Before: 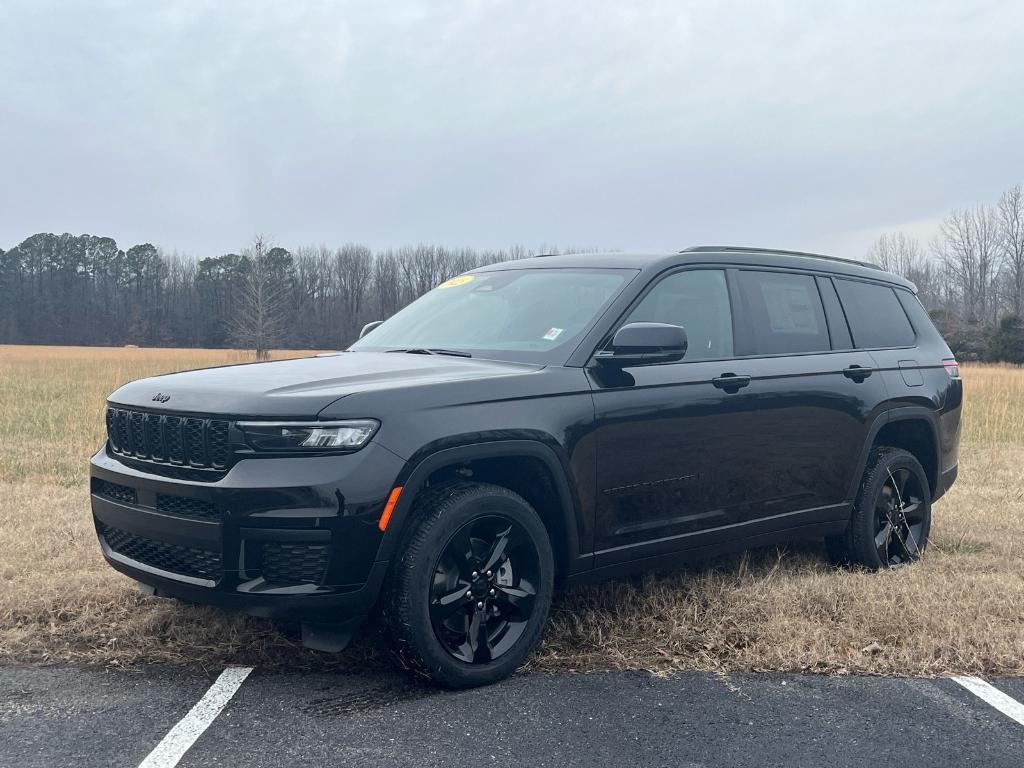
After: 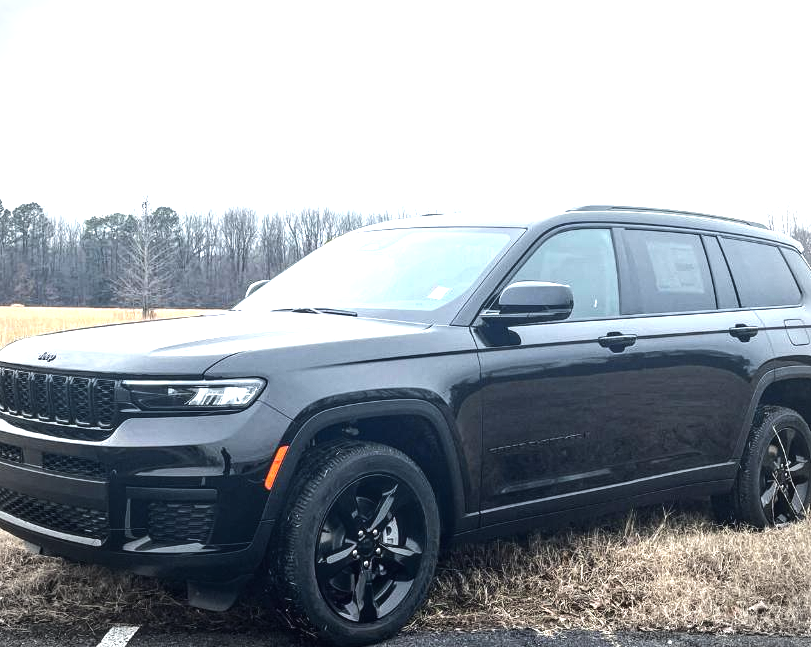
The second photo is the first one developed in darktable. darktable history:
exposure: black level correction 0, exposure 0.7 EV, compensate exposure bias true, compensate highlight preservation false
local contrast: on, module defaults
tone equalizer: -8 EV -0.75 EV, -7 EV -0.7 EV, -6 EV -0.6 EV, -5 EV -0.4 EV, -3 EV 0.4 EV, -2 EV 0.6 EV, -1 EV 0.7 EV, +0 EV 0.75 EV, edges refinement/feathering 500, mask exposure compensation -1.57 EV, preserve details no
vignetting: fall-off start 87%, automatic ratio true
crop: left 11.225%, top 5.381%, right 9.565%, bottom 10.314%
